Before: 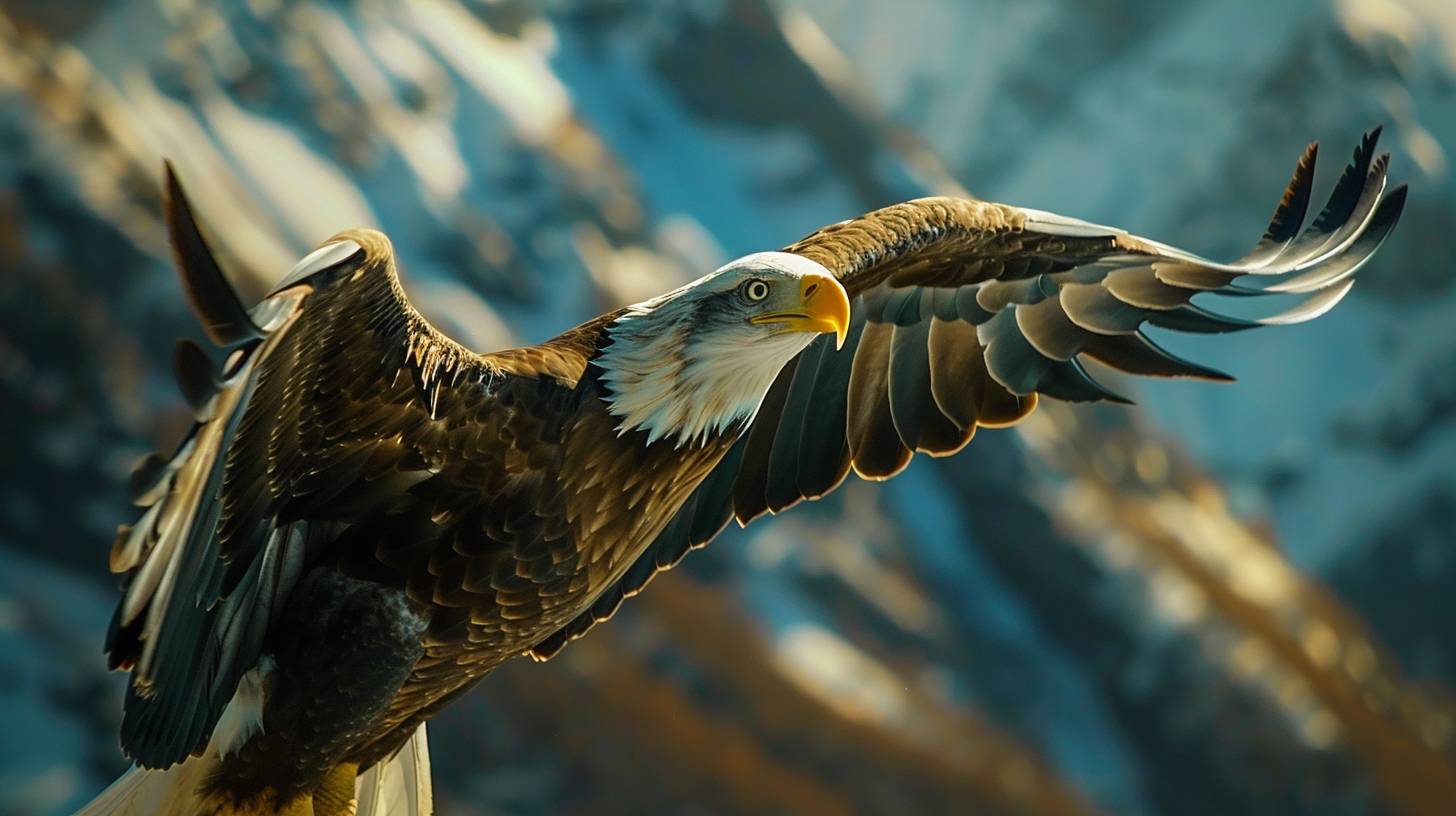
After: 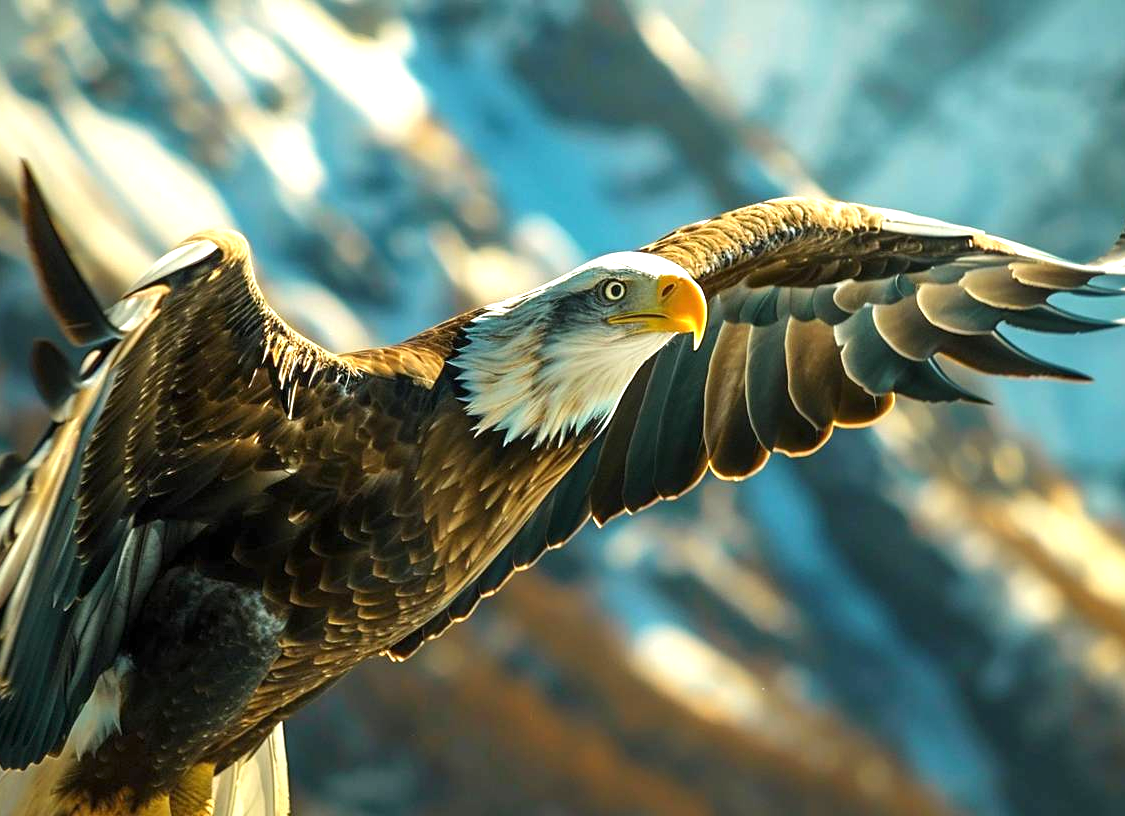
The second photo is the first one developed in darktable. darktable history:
crop: left 9.847%, right 12.843%
exposure: exposure 1 EV, compensate highlight preservation false
local contrast: mode bilateral grid, contrast 21, coarseness 51, detail 119%, midtone range 0.2
